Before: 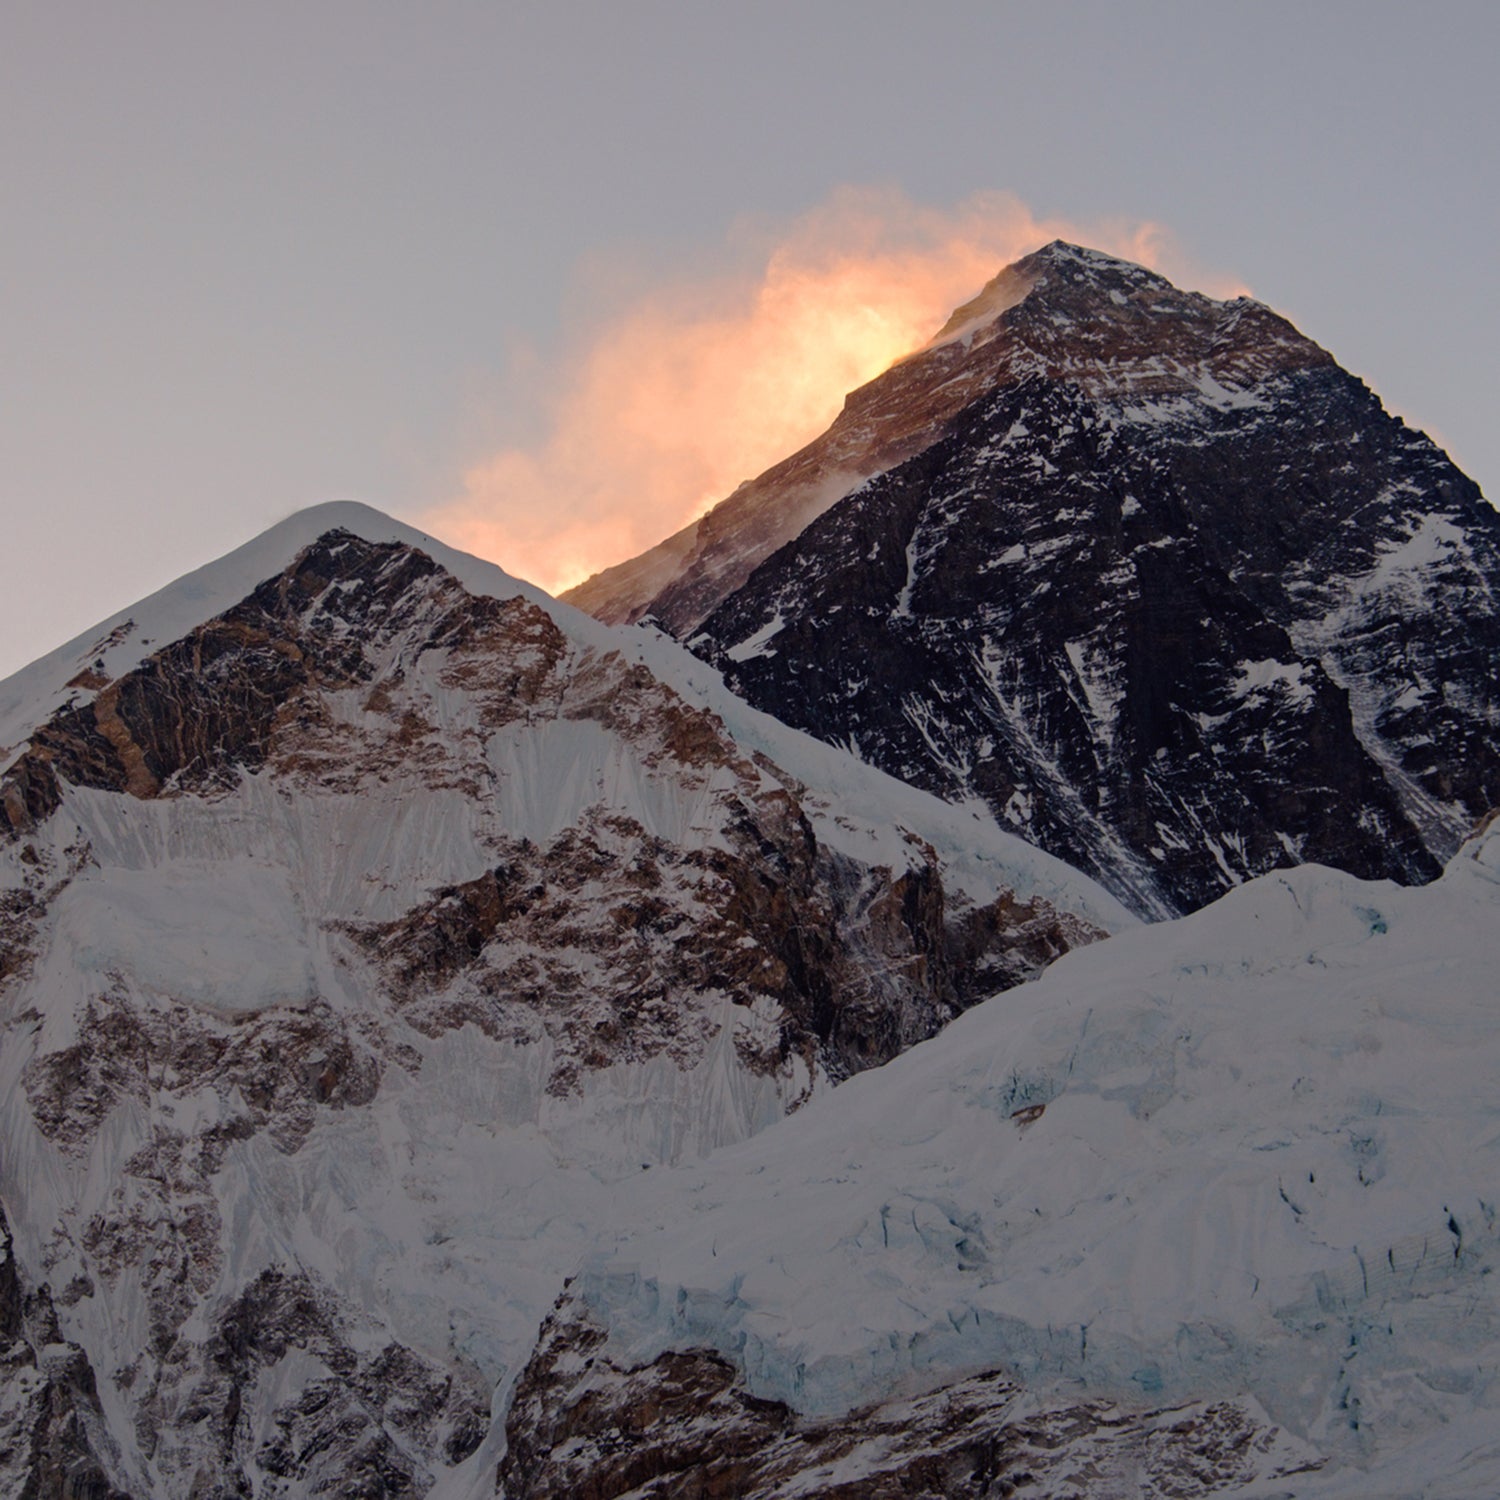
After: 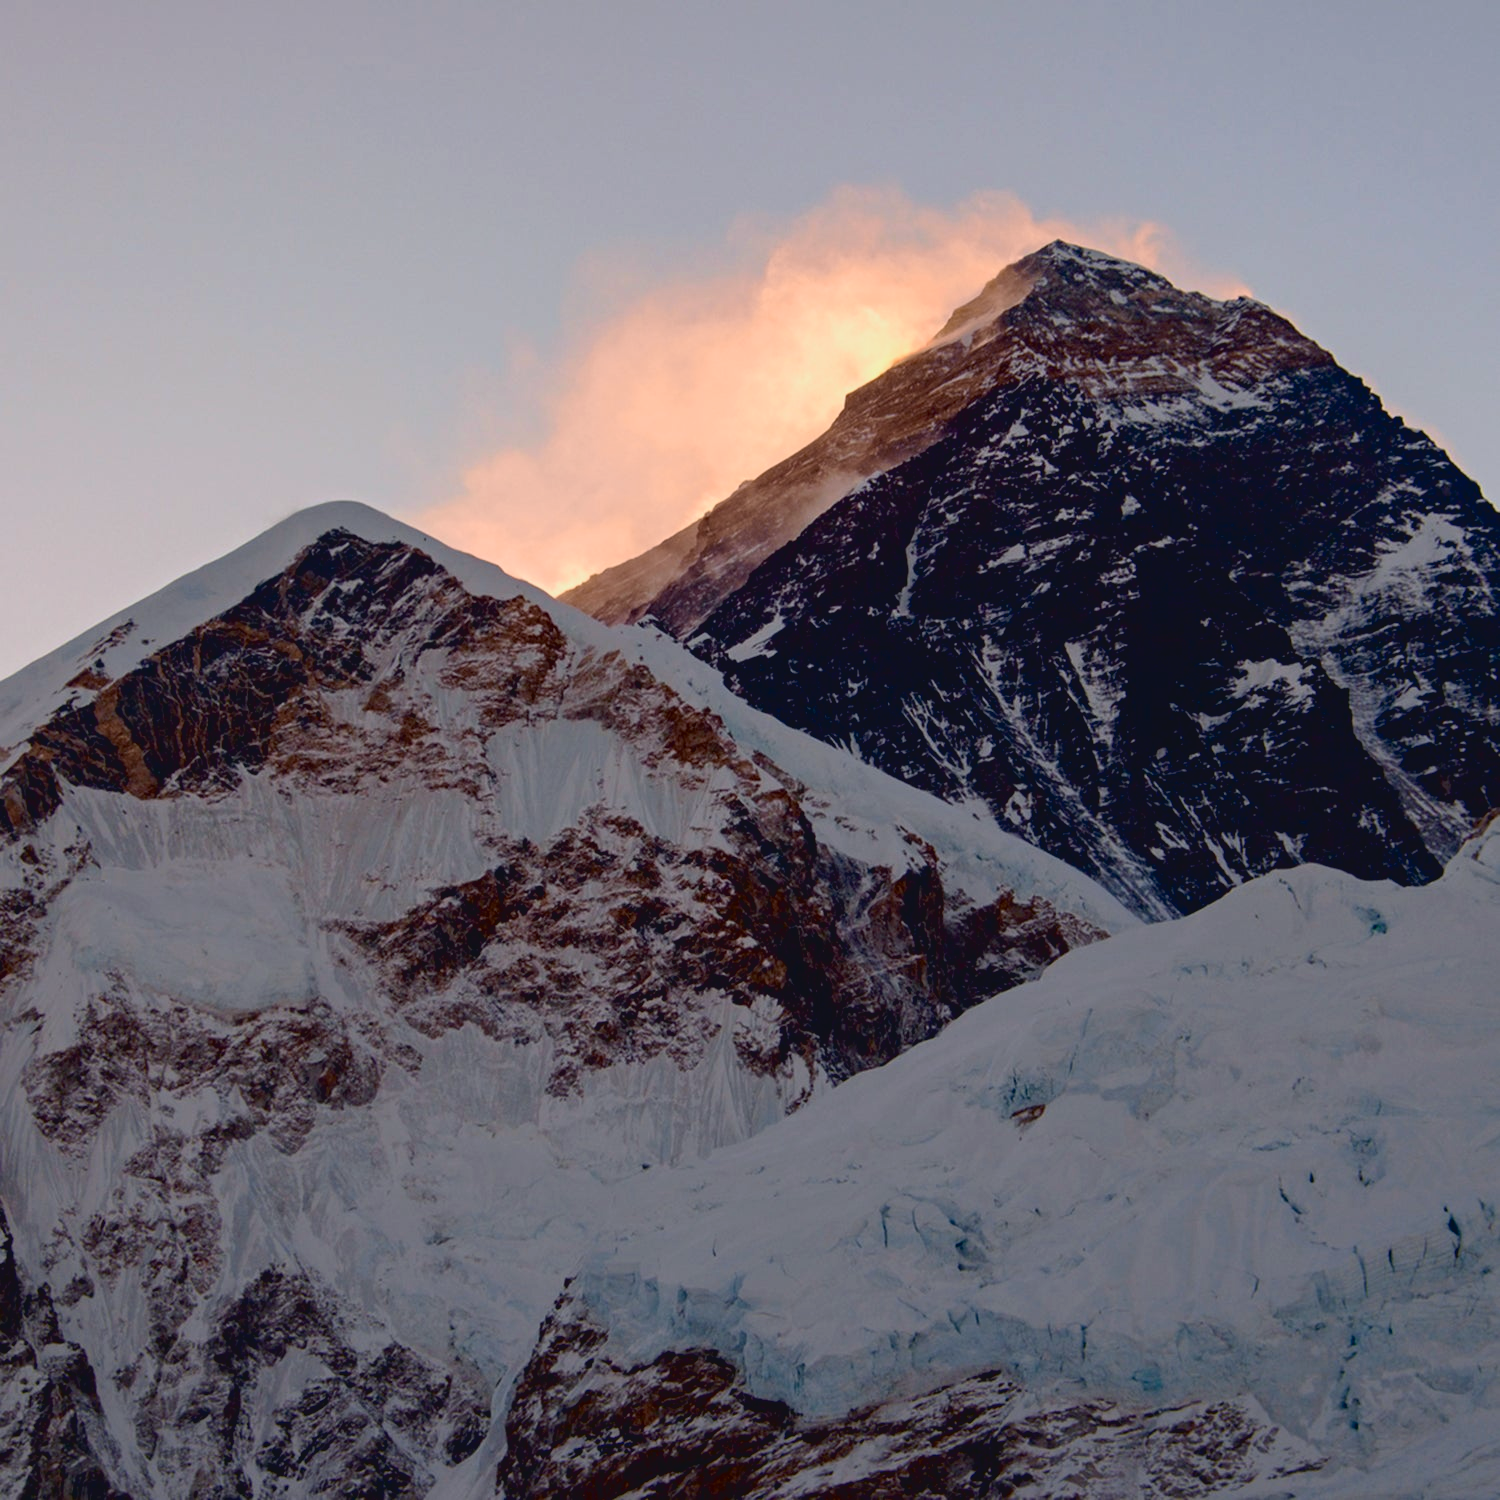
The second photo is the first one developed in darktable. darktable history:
tone curve: curves: ch0 [(0, 0.045) (0.155, 0.169) (0.46, 0.466) (0.751, 0.788) (1, 0.961)]; ch1 [(0, 0) (0.43, 0.408) (0.472, 0.469) (0.505, 0.503) (0.553, 0.563) (0.592, 0.581) (0.631, 0.625) (1, 1)]; ch2 [(0, 0) (0.505, 0.495) (0.55, 0.557) (0.583, 0.573) (1, 1)], color space Lab, independent channels, preserve colors none
exposure: black level correction 0.013, compensate exposure bias true, compensate highlight preservation false
